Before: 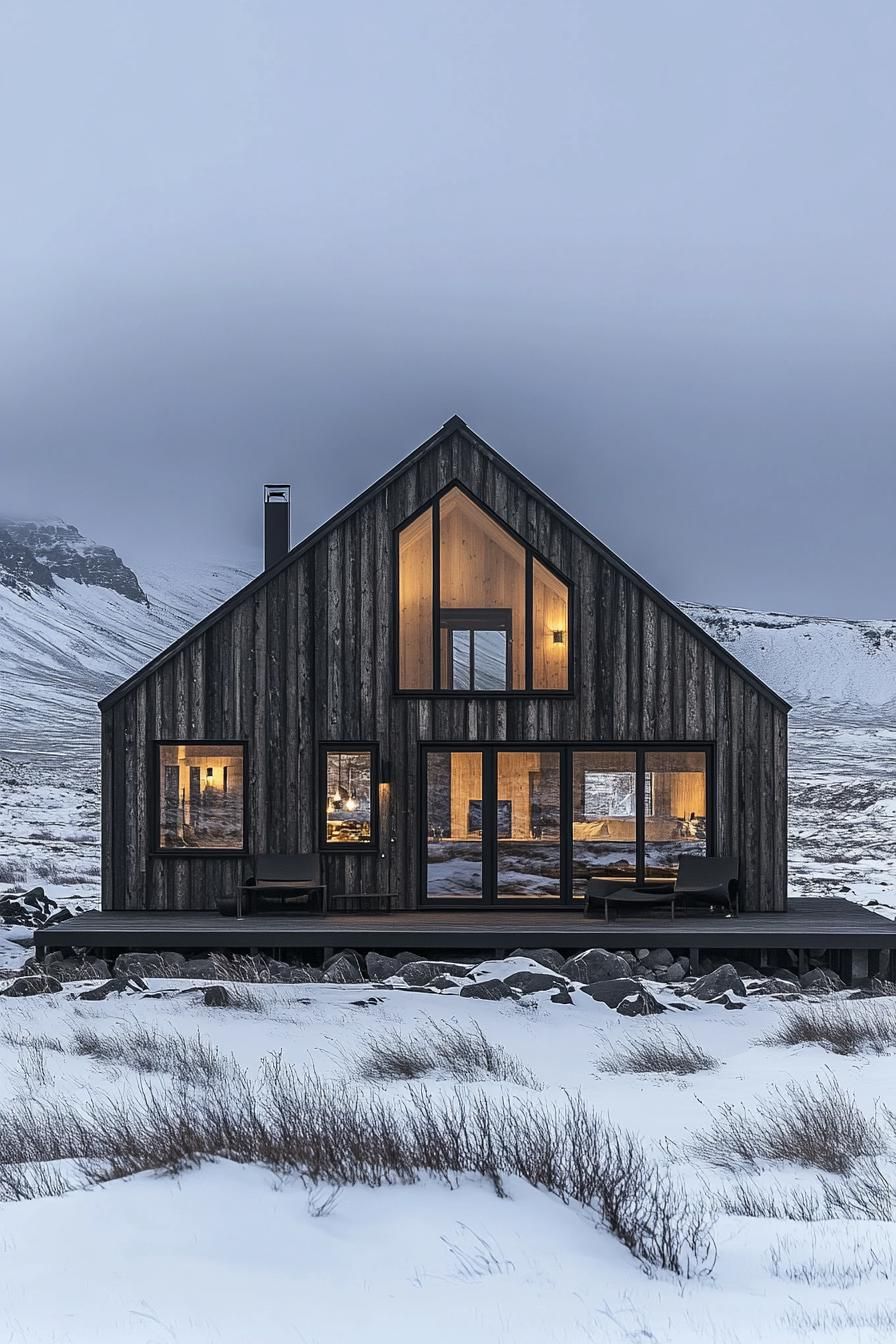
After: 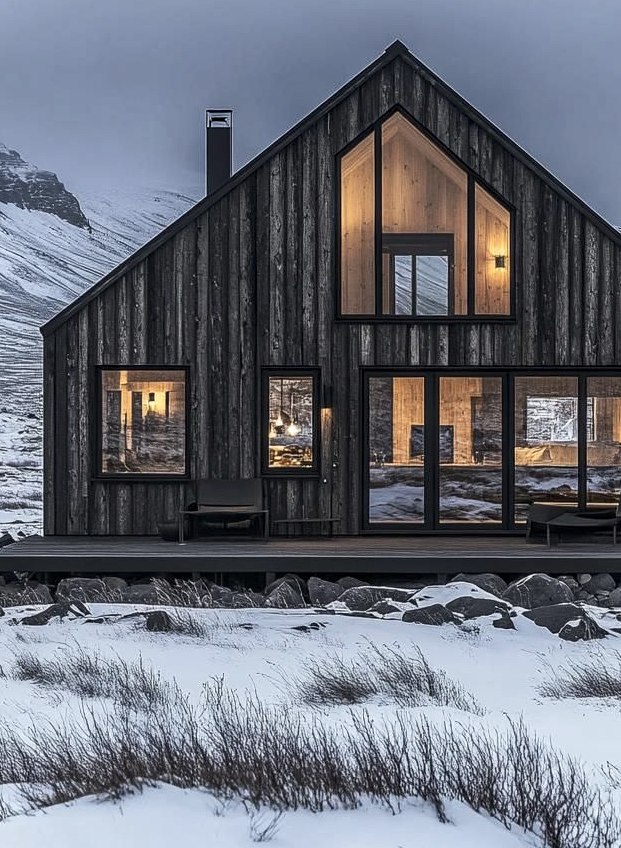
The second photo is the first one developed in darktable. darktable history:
crop: left 6.523%, top 27.975%, right 24.163%, bottom 8.898%
contrast brightness saturation: contrast 0.113, saturation -0.155
local contrast: on, module defaults
tone curve: curves: ch0 [(0, 0) (0.003, 0.003) (0.011, 0.015) (0.025, 0.031) (0.044, 0.056) (0.069, 0.083) (0.1, 0.113) (0.136, 0.145) (0.177, 0.184) (0.224, 0.225) (0.277, 0.275) (0.335, 0.327) (0.399, 0.385) (0.468, 0.447) (0.543, 0.528) (0.623, 0.611) (0.709, 0.703) (0.801, 0.802) (0.898, 0.902) (1, 1)], preserve colors none
